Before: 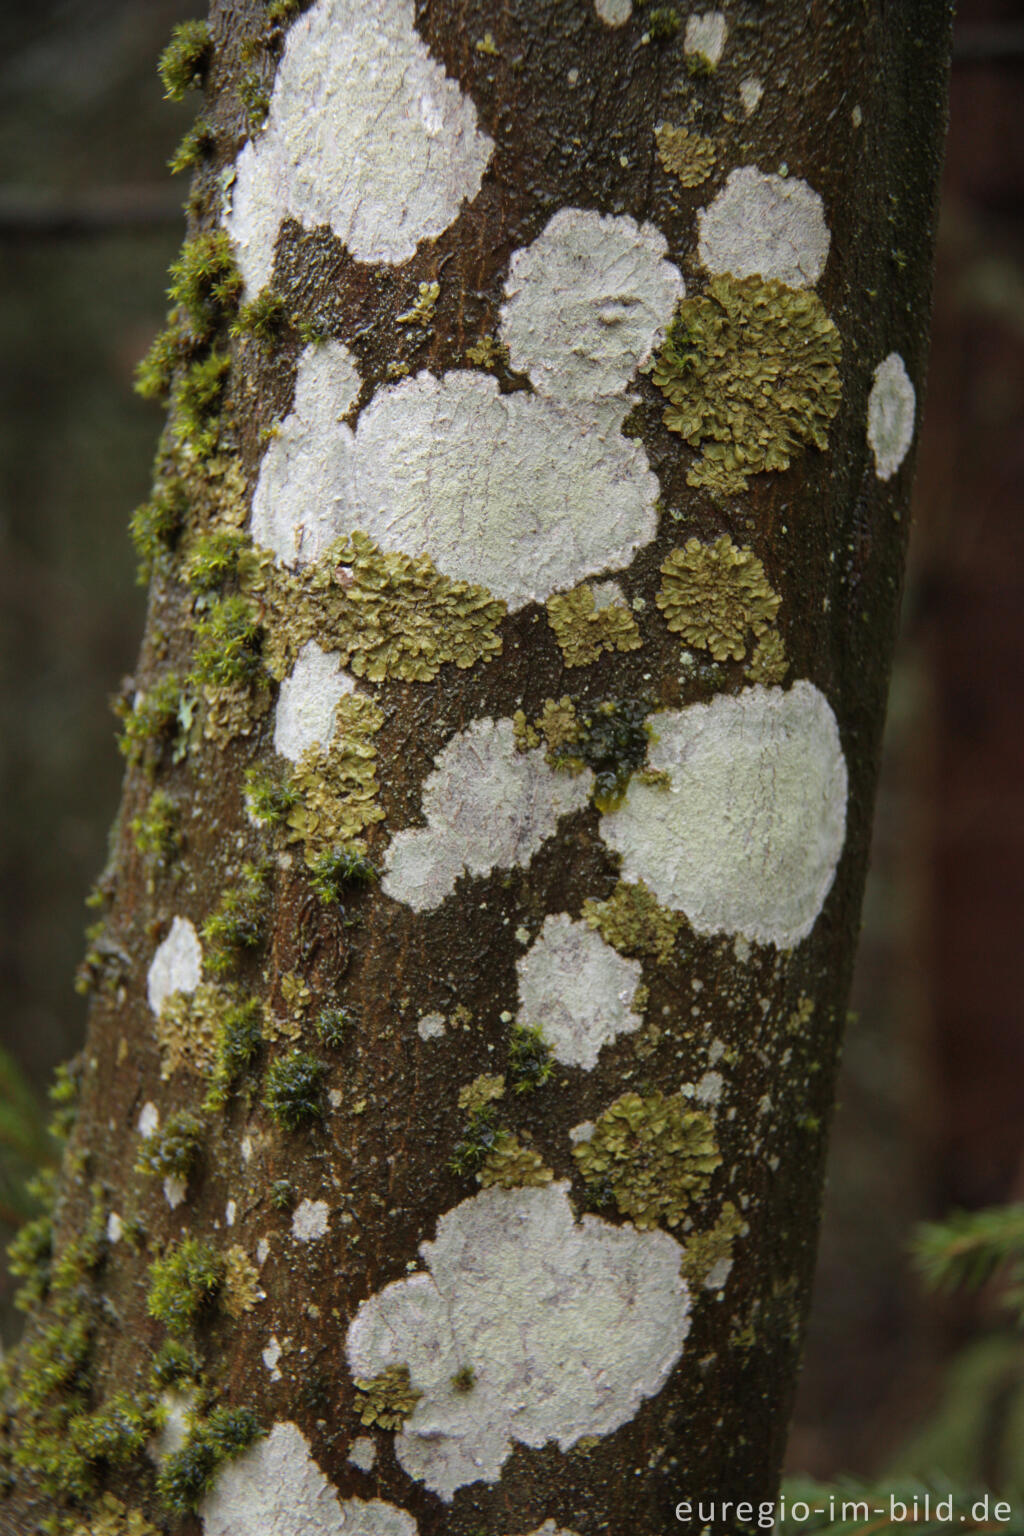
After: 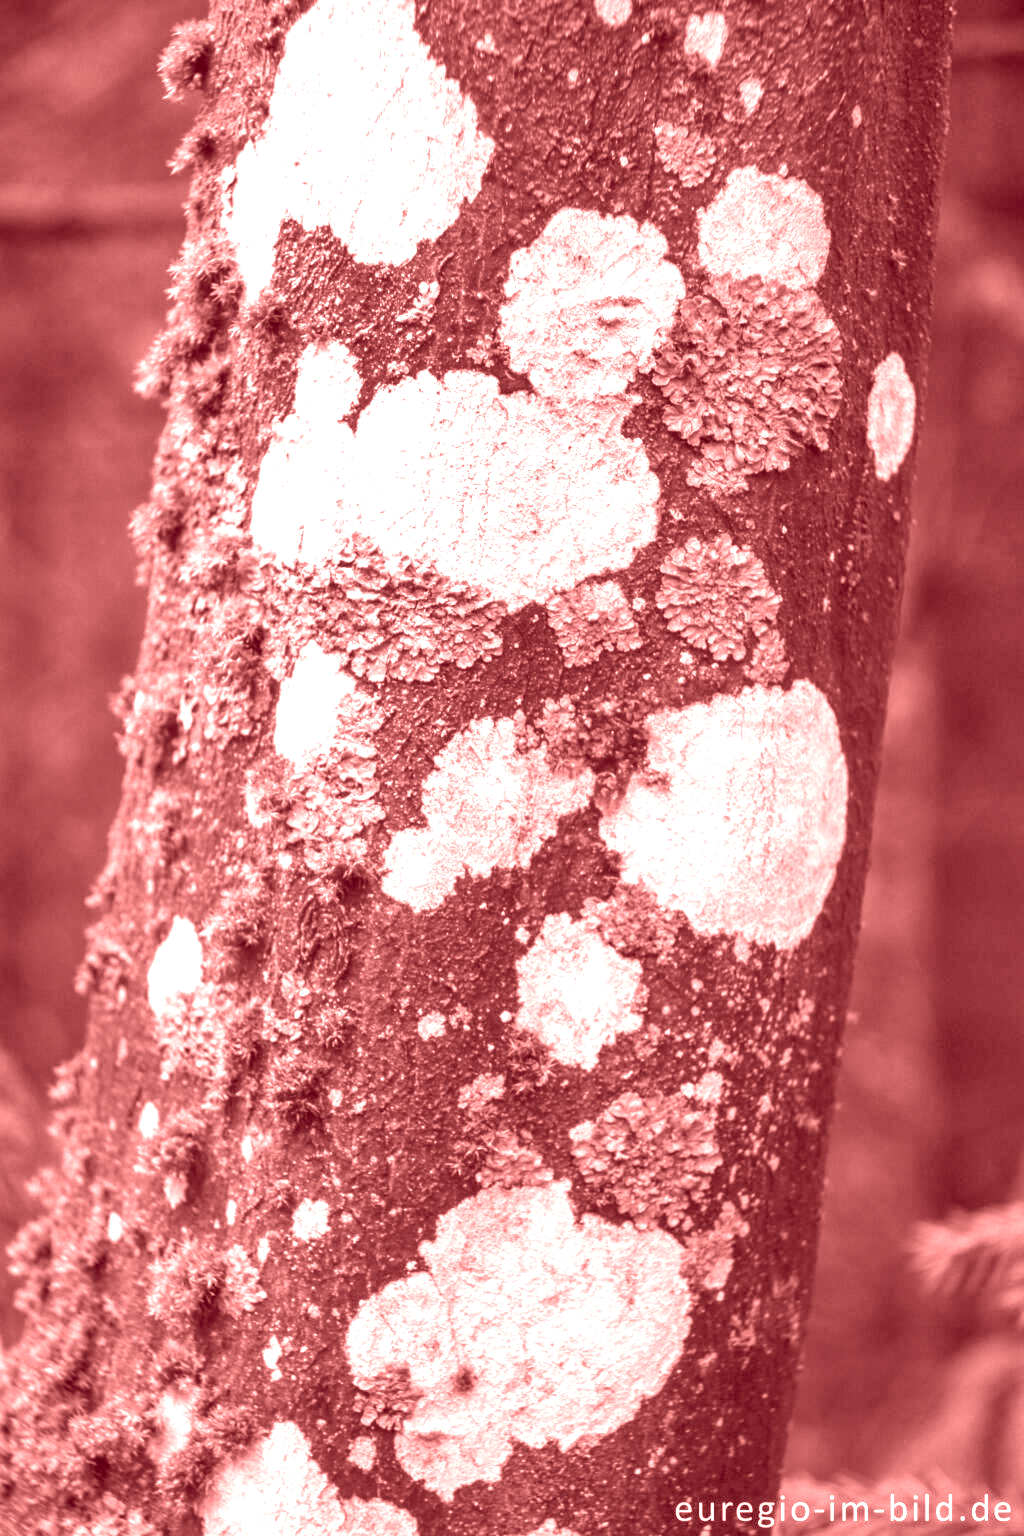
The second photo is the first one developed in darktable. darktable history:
exposure: black level correction 0, exposure 1.3 EV, compensate exposure bias true, compensate highlight preservation false
shadows and highlights: shadows 25, highlights -48, soften with gaussian
local contrast: detail 130%
colorize: saturation 60%, source mix 100%
